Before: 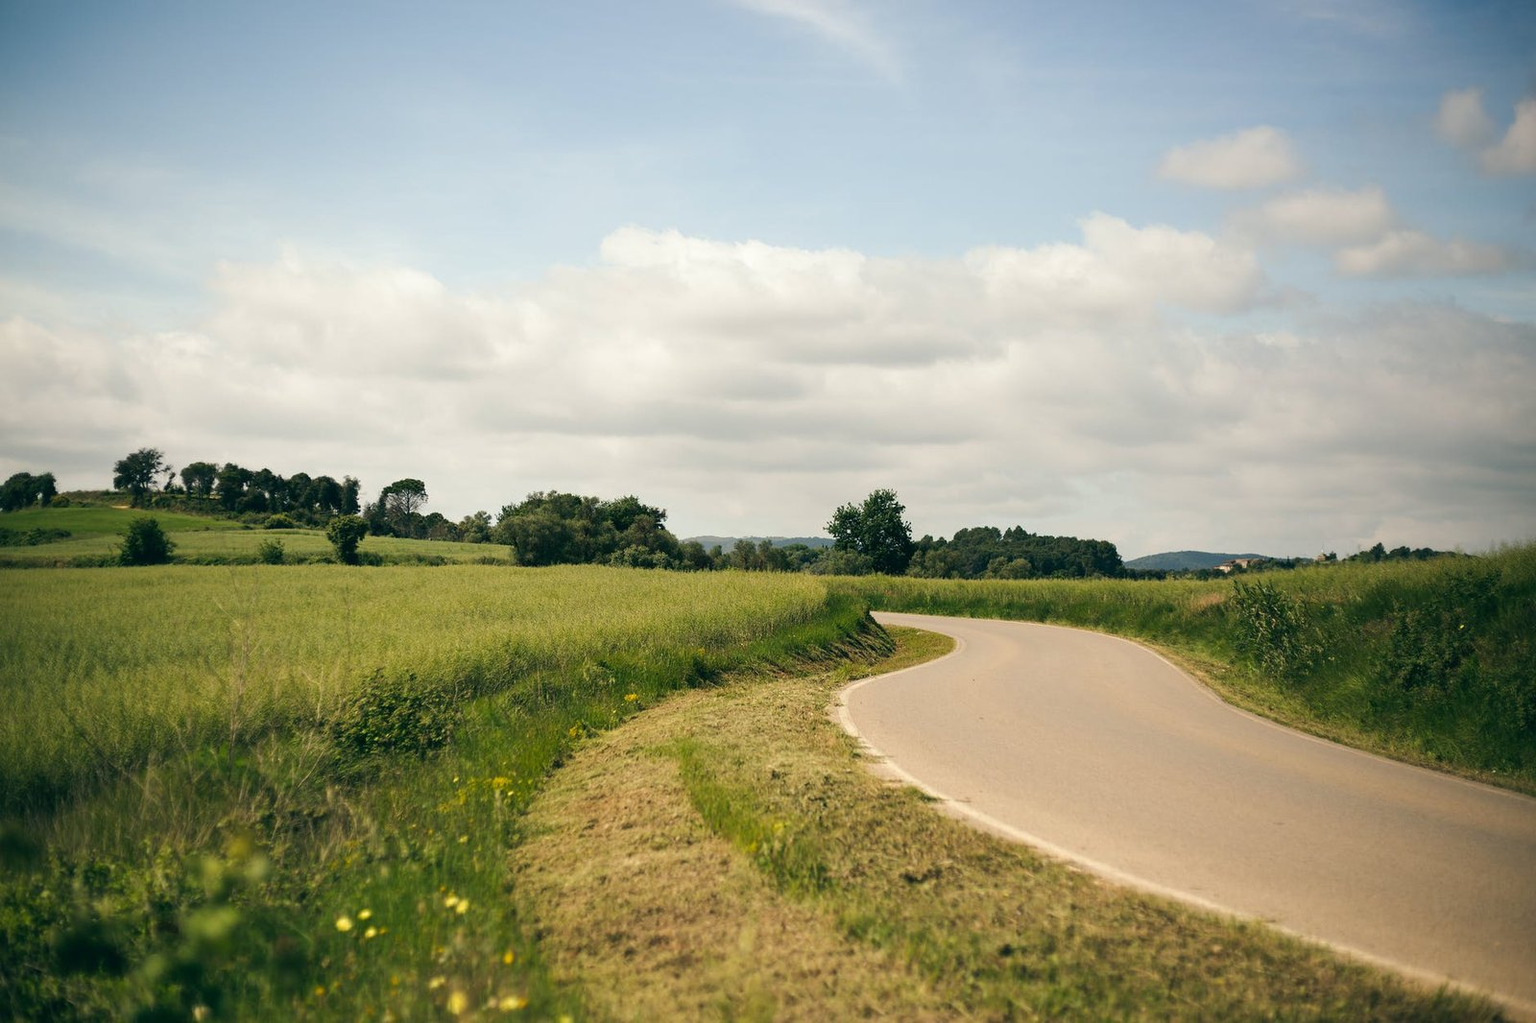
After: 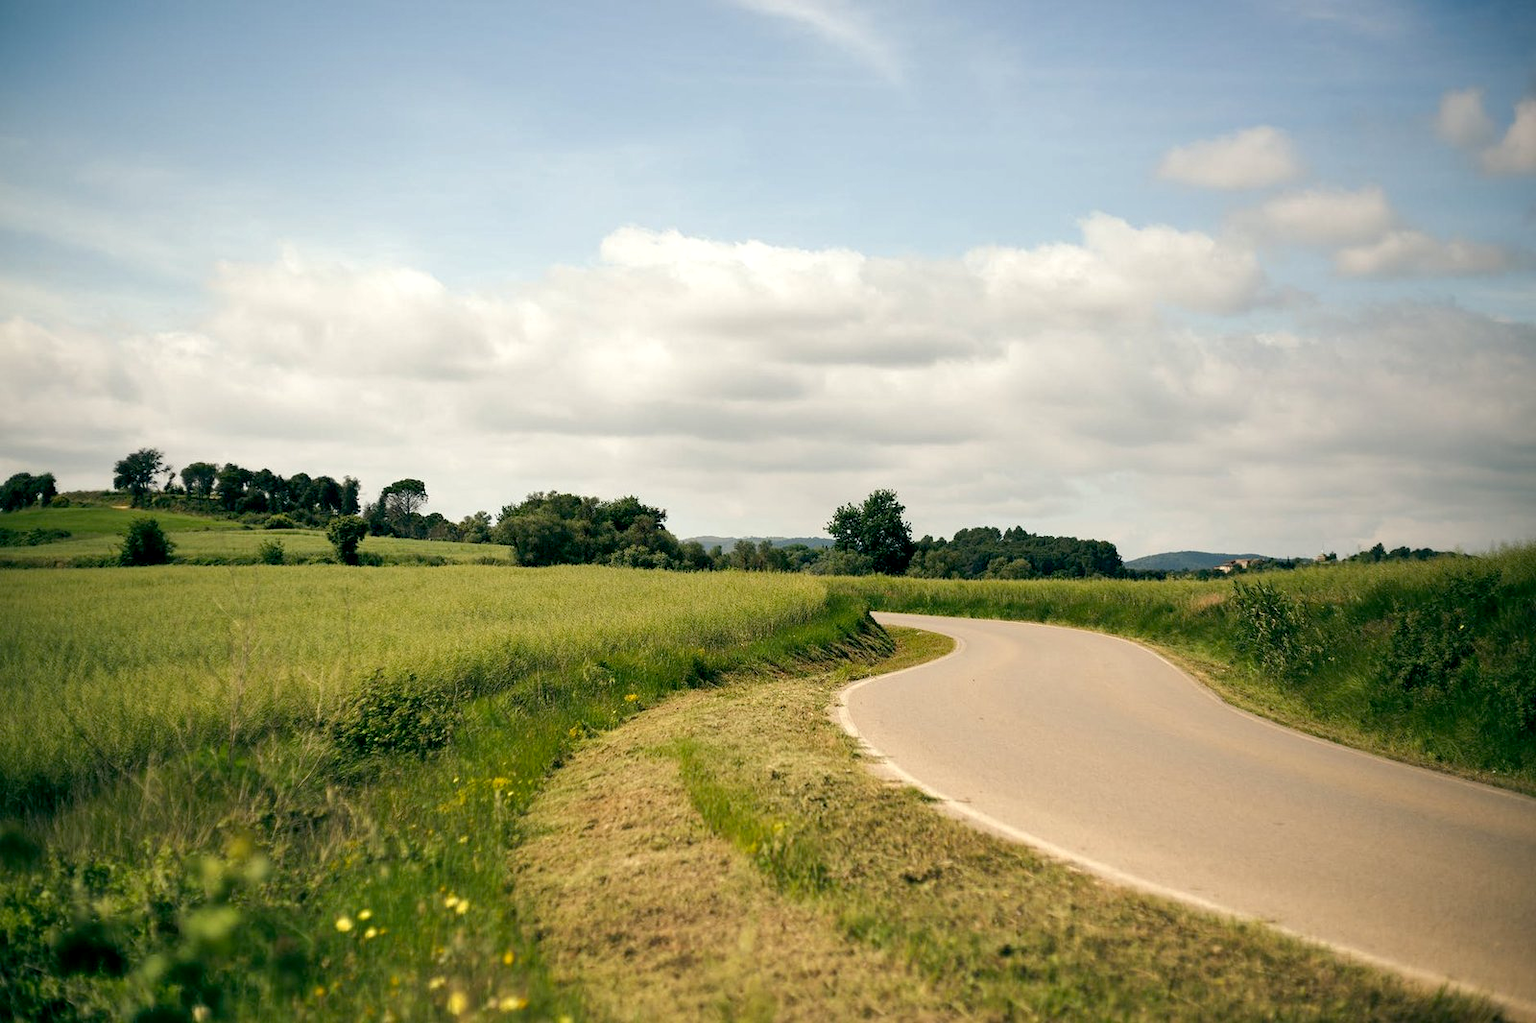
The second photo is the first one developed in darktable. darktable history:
shadows and highlights: shadows 35, highlights -35, soften with gaussian
exposure: black level correction 0.007, exposure 0.159 EV, compensate highlight preservation false
